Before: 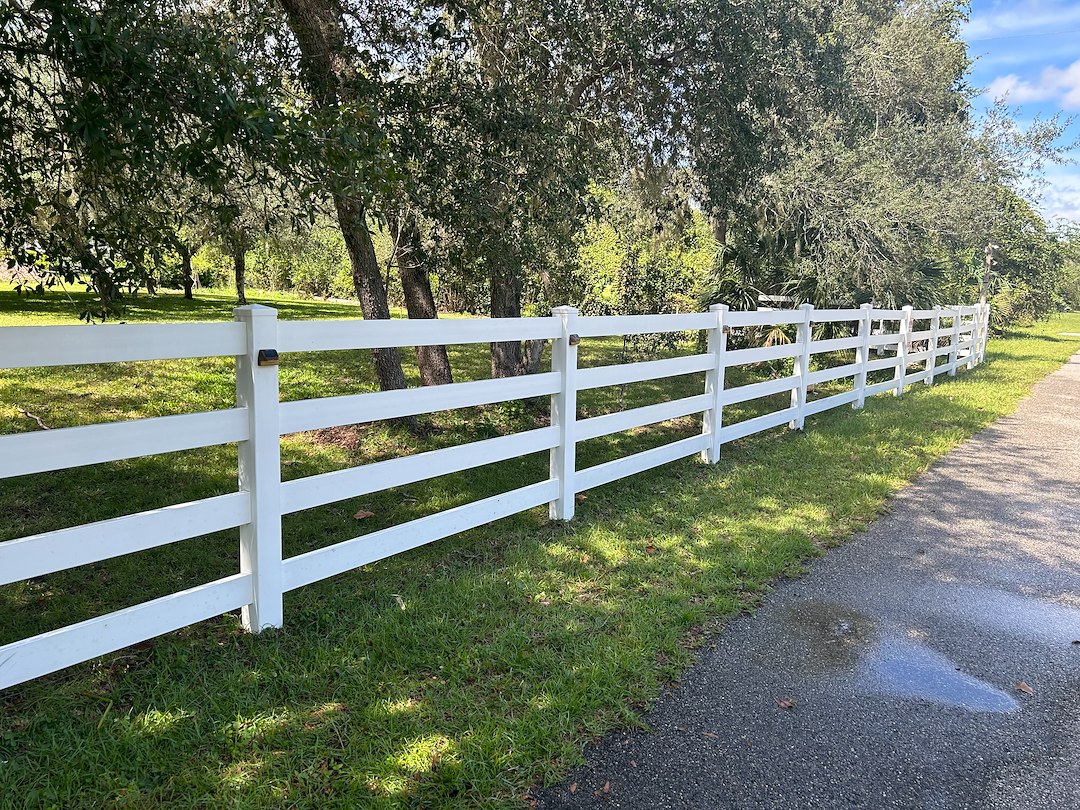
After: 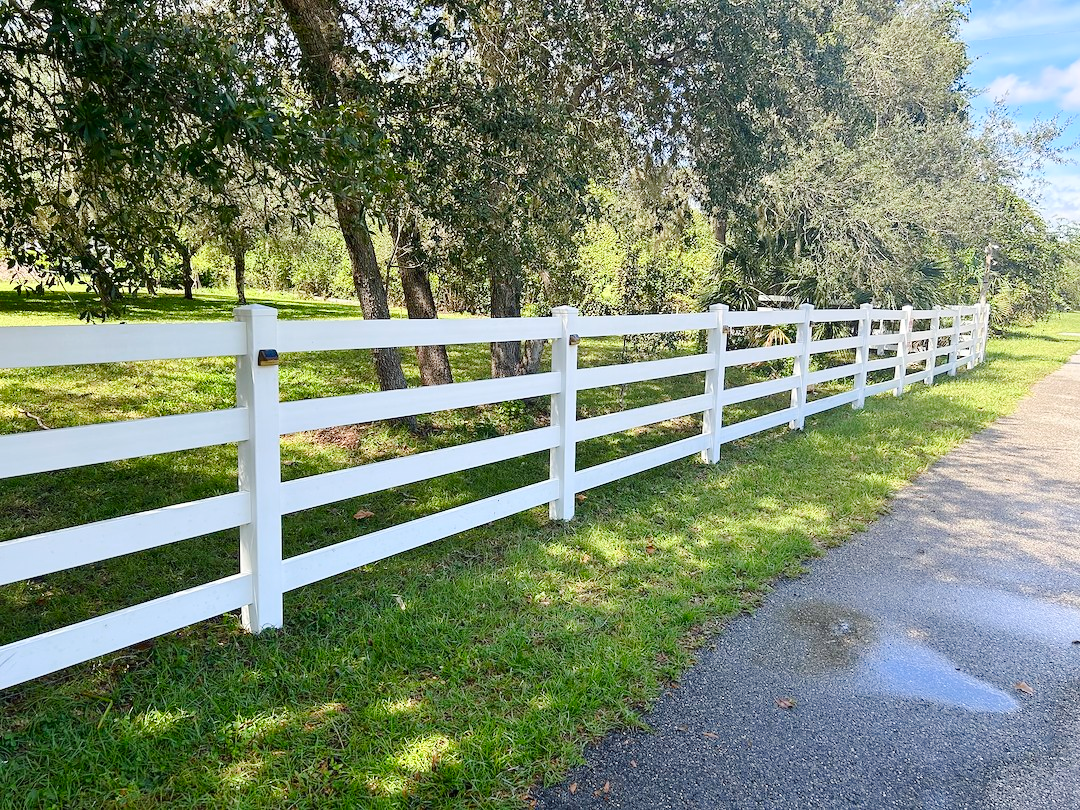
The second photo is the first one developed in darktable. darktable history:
tone curve: curves: ch0 [(0, 0) (0.003, 0.004) (0.011, 0.015) (0.025, 0.033) (0.044, 0.059) (0.069, 0.092) (0.1, 0.132) (0.136, 0.18) (0.177, 0.235) (0.224, 0.297) (0.277, 0.366) (0.335, 0.44) (0.399, 0.52) (0.468, 0.594) (0.543, 0.661) (0.623, 0.727) (0.709, 0.79) (0.801, 0.86) (0.898, 0.928) (1, 1)], preserve colors none
color look up table: target L [64.97, 46.35, 33.2, 100, 80.68, 72.92, 63.12, 57.65, 51.81, 42.94, 45.47, 38.37, 26.65, 71.02, 58.89, 50.52, 49.2, 35.4, 24.54, 24.98, 63.44, 48.11, 42.58, 27, 0 ×25], target a [-24.6, -38.53, -10.8, -0.001, 0.177, 3.198, 21.29, 21.46, 43.2, -0.174, 54.79, 56.38, 15.88, -0.286, -0.182, 8.698, 54.64, 11.02, 26.46, 21.97, -29.77, -20.03, -2.396, -0.413, 0 ×25], target b [61.2, 37.51, 26.99, 0.009, 1.384, 77.1, 65.37, 18.25, 51.87, 0.146, 16.42, 28.52, 19.18, -1.17, -1.402, -33.1, -16.44, -66, -21.38, -69.74, -6.836, -45.04, -35.67, -1.009, 0 ×25], num patches 24
